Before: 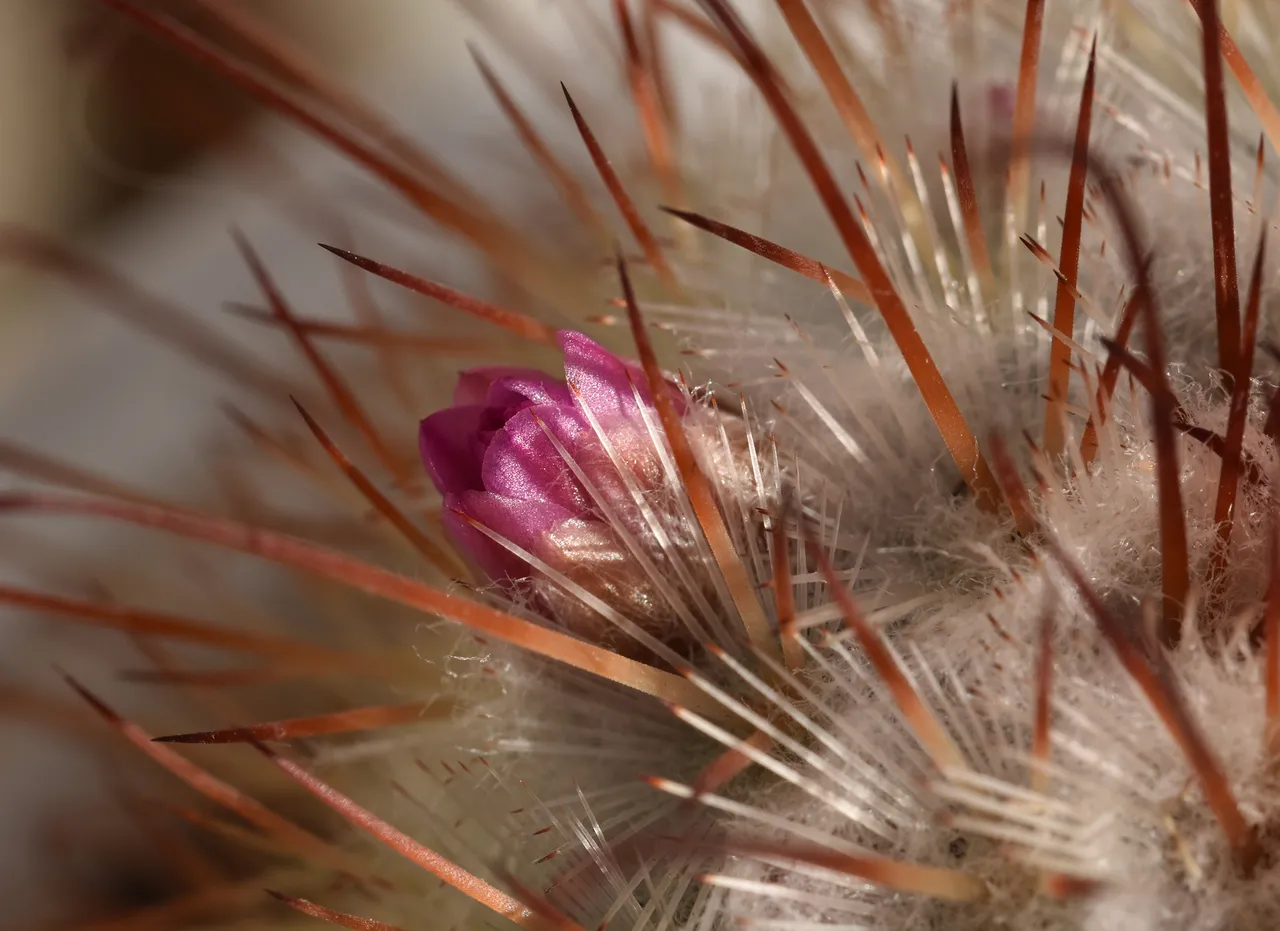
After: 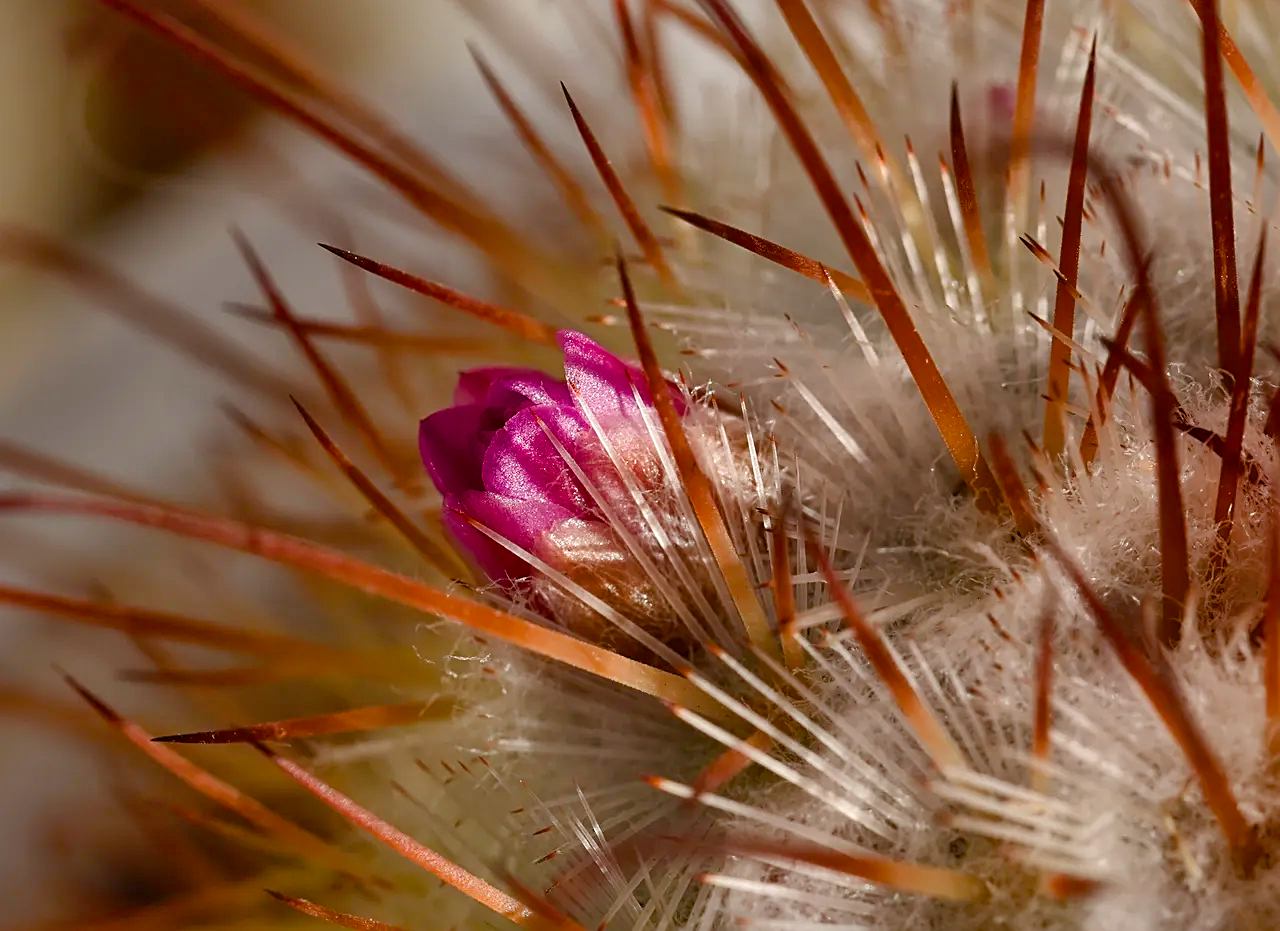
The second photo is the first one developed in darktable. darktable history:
color balance rgb: linear chroma grading › mid-tones 7.969%, perceptual saturation grading › global saturation 44.359%, perceptual saturation grading › highlights -49.102%, perceptual saturation grading › shadows 29.291%
local contrast: mode bilateral grid, contrast 19, coarseness 49, detail 128%, midtone range 0.2
sharpen: on, module defaults
shadows and highlights: on, module defaults
